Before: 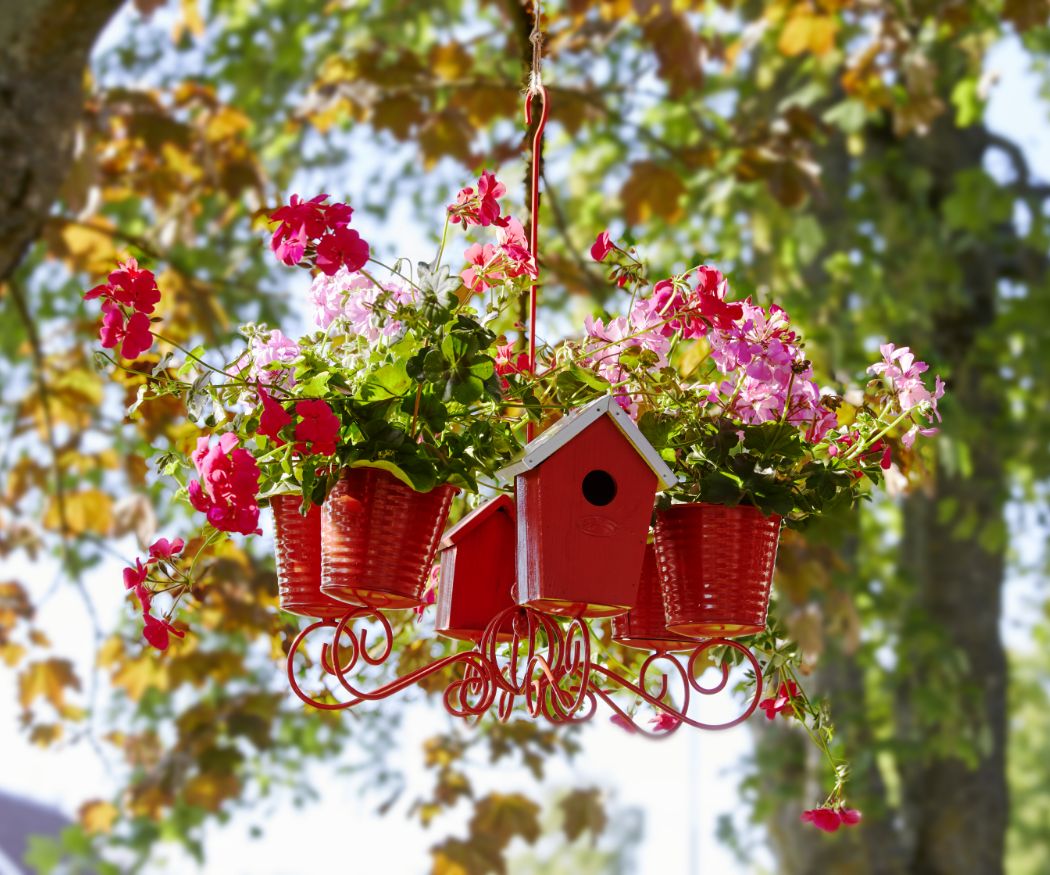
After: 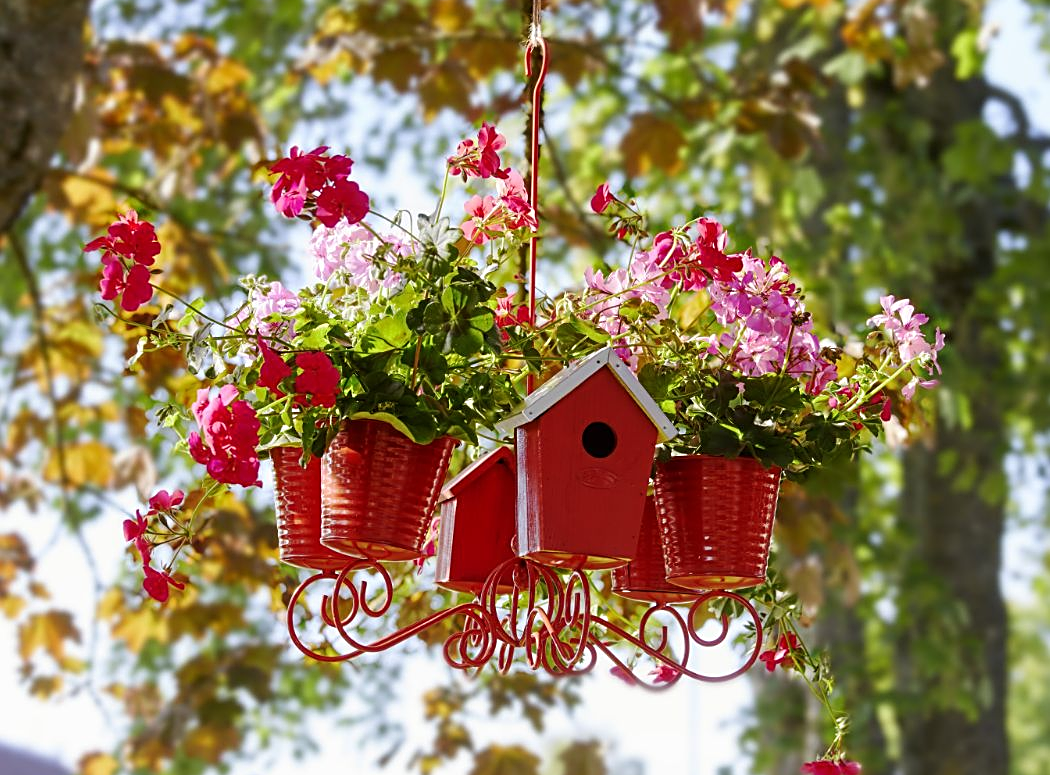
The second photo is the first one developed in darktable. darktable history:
crop and rotate: top 5.525%, bottom 5.856%
sharpen: on, module defaults
